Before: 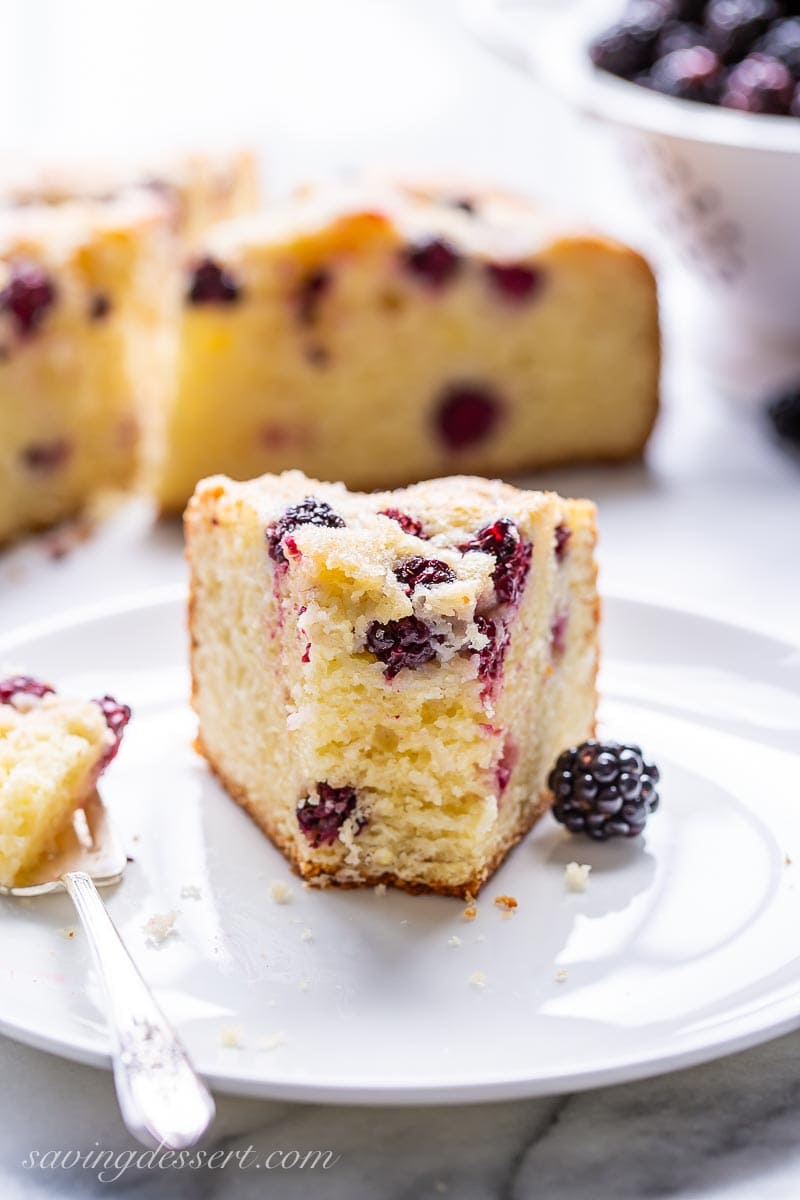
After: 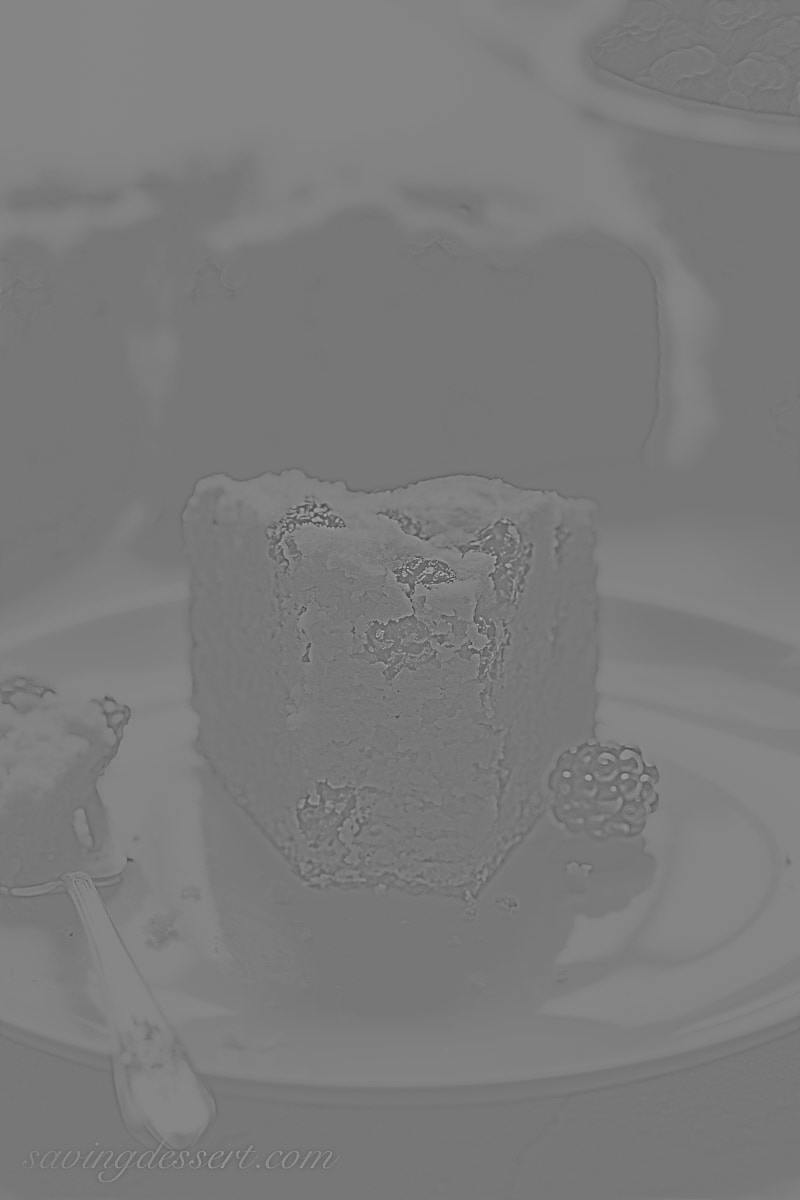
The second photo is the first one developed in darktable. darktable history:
exposure: exposure 0.556 EV, compensate highlight preservation false
highpass: sharpness 9.84%, contrast boost 9.94%
